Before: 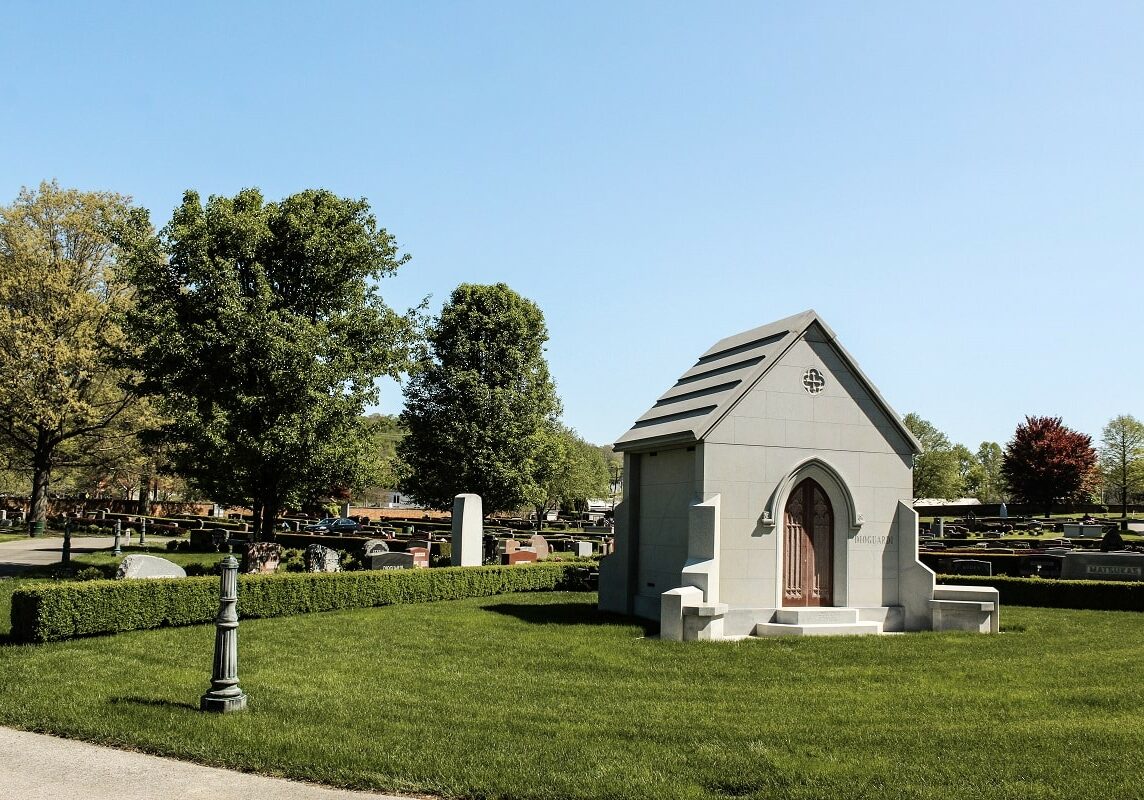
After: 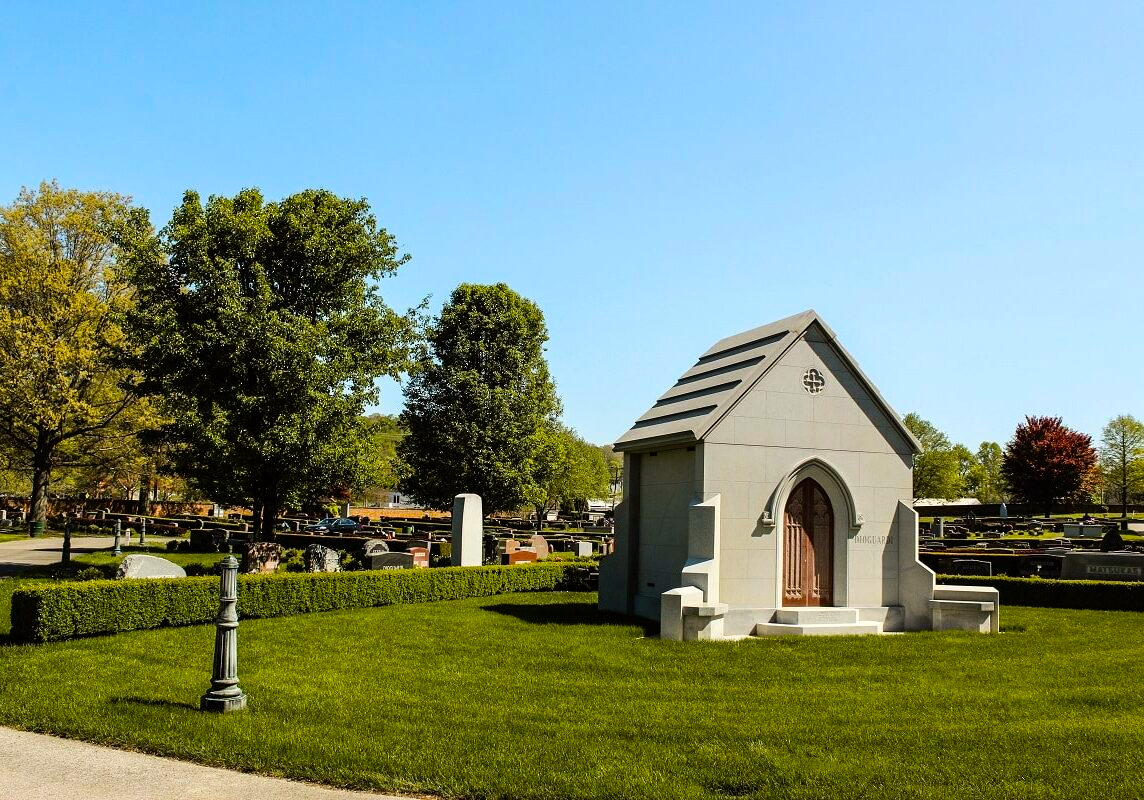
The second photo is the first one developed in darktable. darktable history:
color balance rgb: power › luminance -3.828%, power › chroma 0.574%, power › hue 42.25°, perceptual saturation grading › global saturation 25.84%, global vibrance 39.349%
